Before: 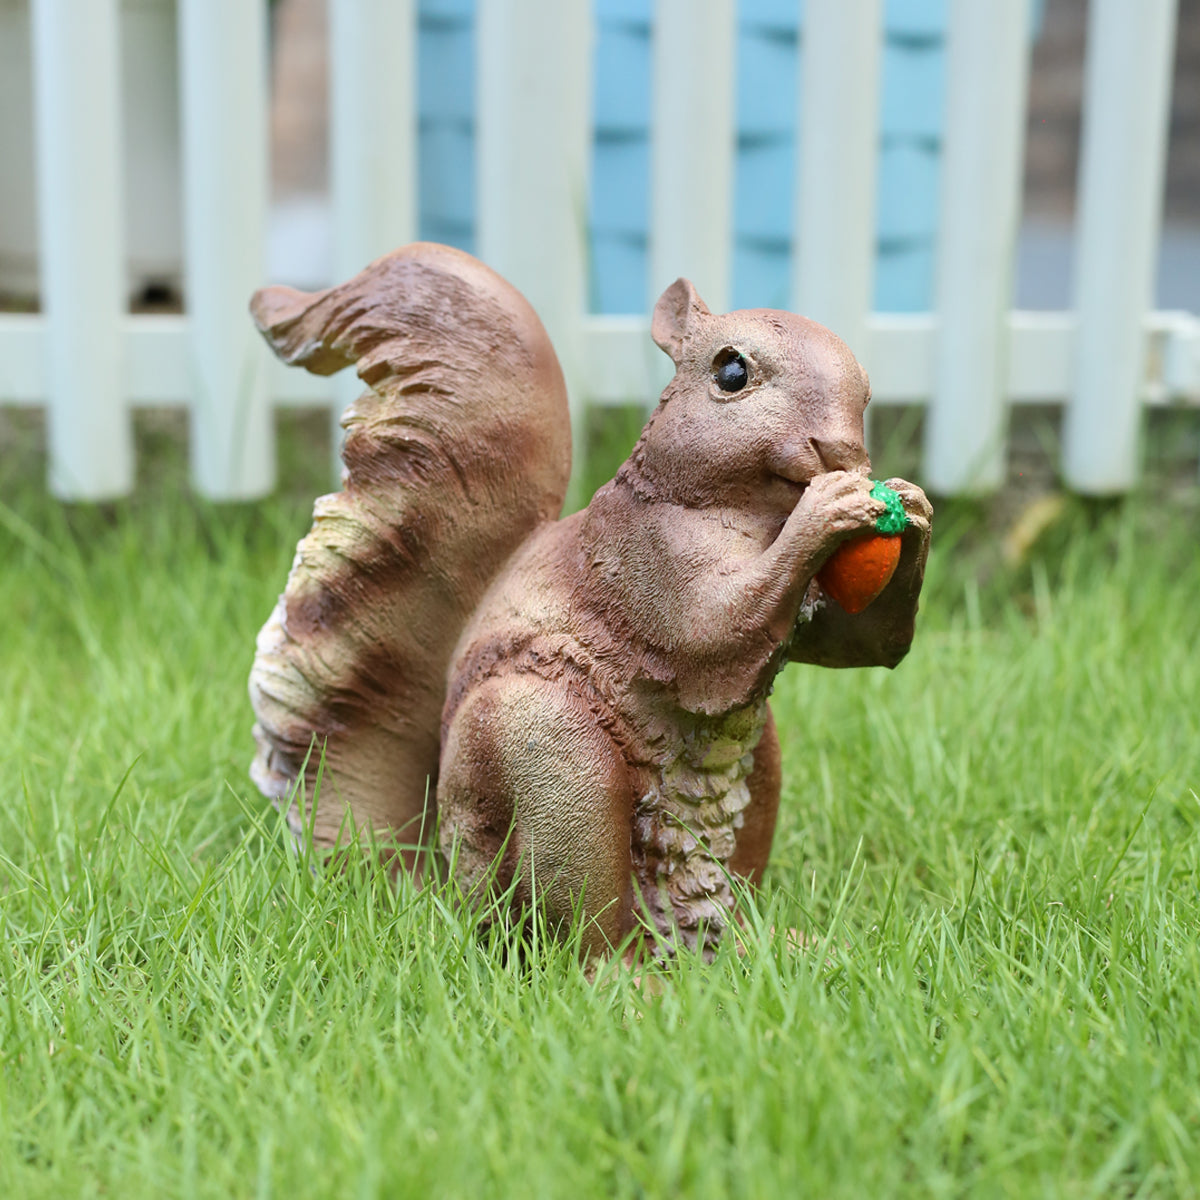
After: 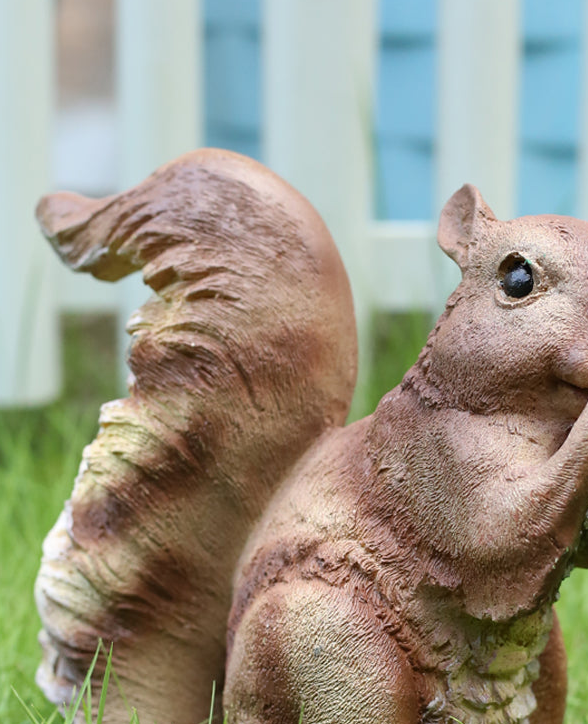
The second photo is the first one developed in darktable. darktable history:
crop: left 17.865%, top 7.879%, right 33.064%, bottom 31.73%
